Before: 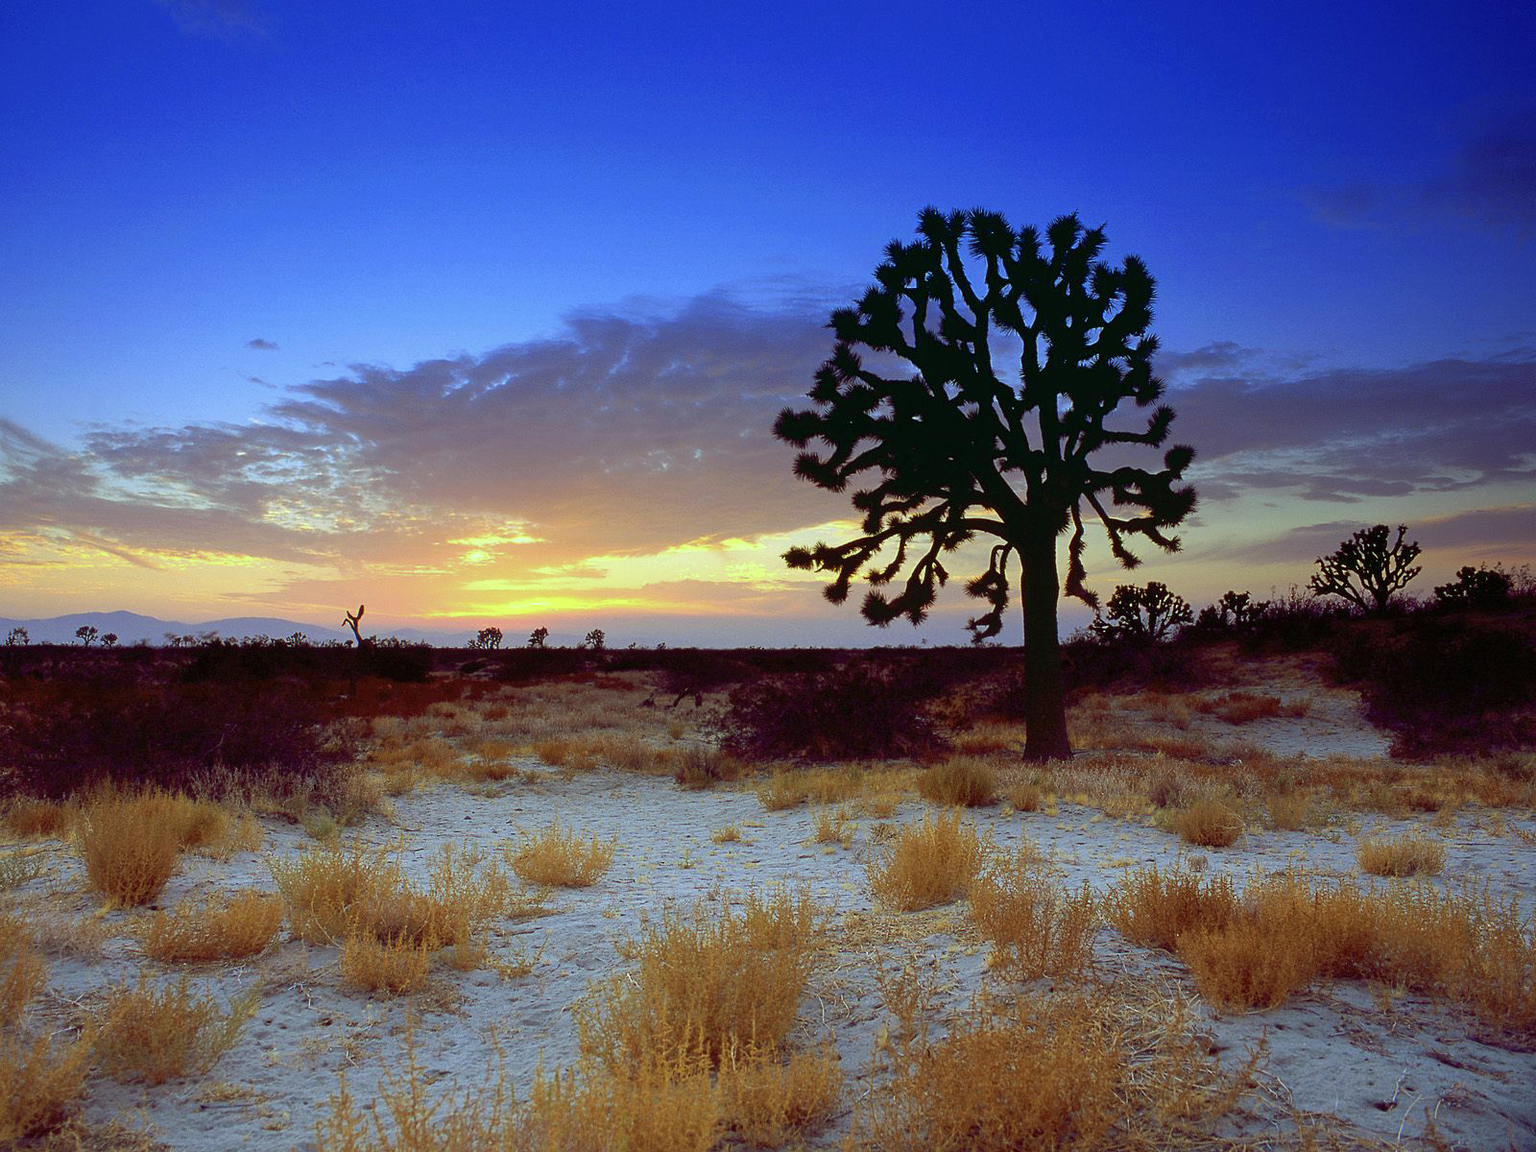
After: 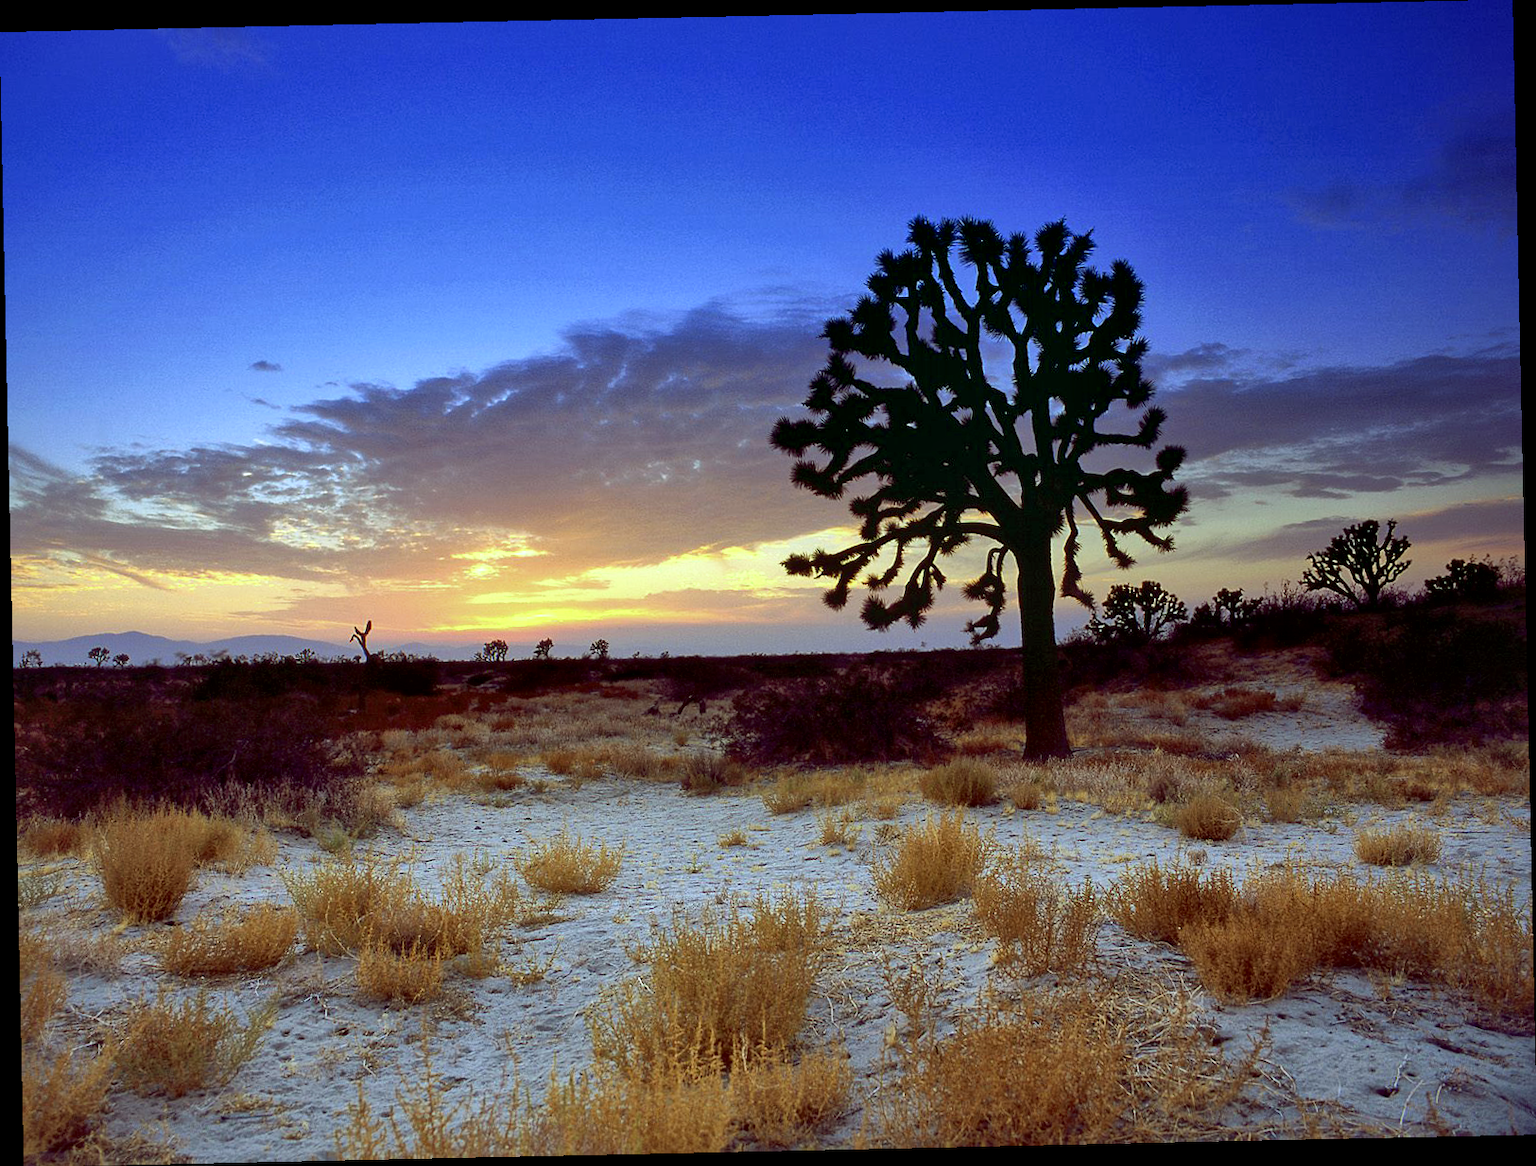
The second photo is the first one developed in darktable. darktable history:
rotate and perspective: rotation -1.24°, automatic cropping off
local contrast: mode bilateral grid, contrast 20, coarseness 50, detail 159%, midtone range 0.2
